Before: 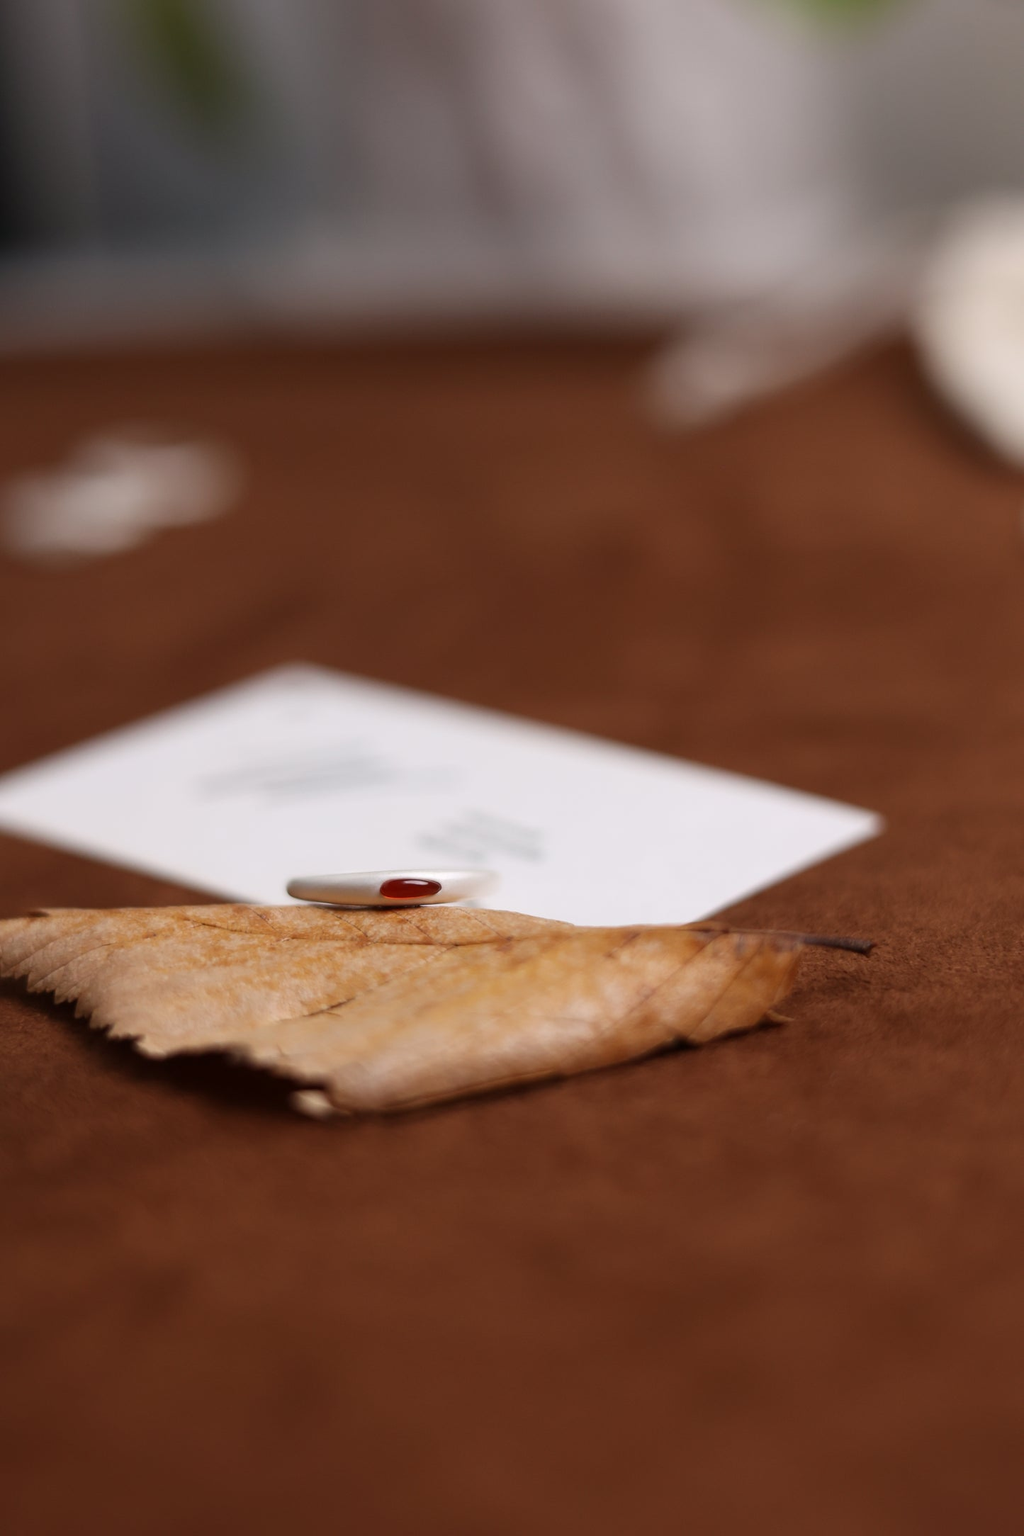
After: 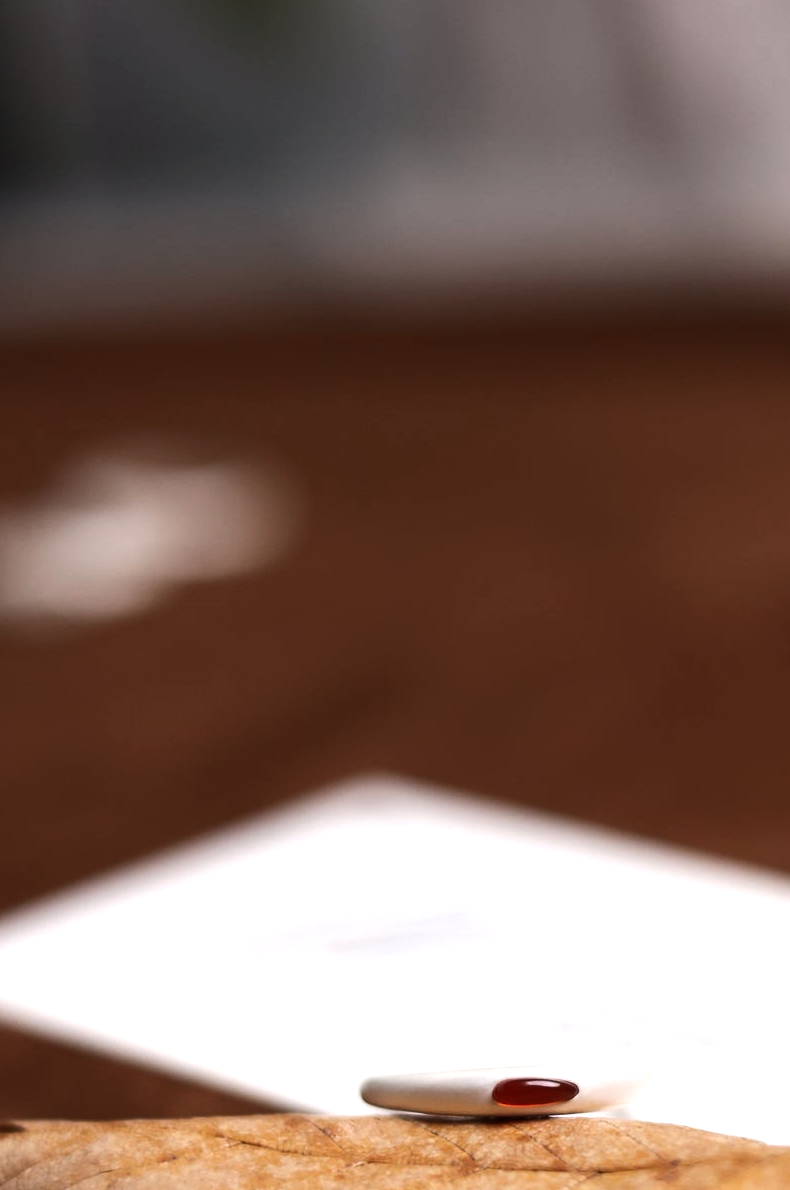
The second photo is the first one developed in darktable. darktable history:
tone equalizer: -8 EV -0.75 EV, -7 EV -0.7 EV, -6 EV -0.6 EV, -5 EV -0.4 EV, -3 EV 0.4 EV, -2 EV 0.6 EV, -1 EV 0.7 EV, +0 EV 0.75 EV, edges refinement/feathering 500, mask exposure compensation -1.57 EV, preserve details no
crop and rotate: left 3.047%, top 7.509%, right 42.236%, bottom 37.598%
